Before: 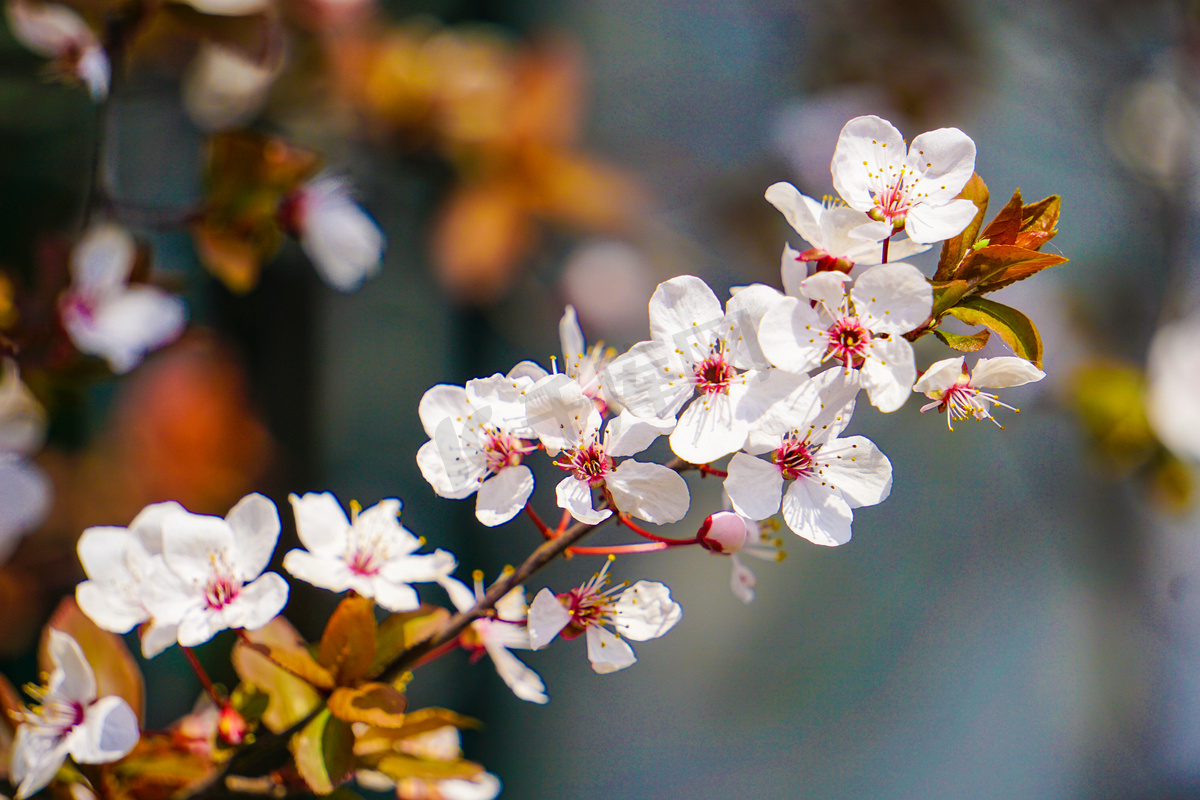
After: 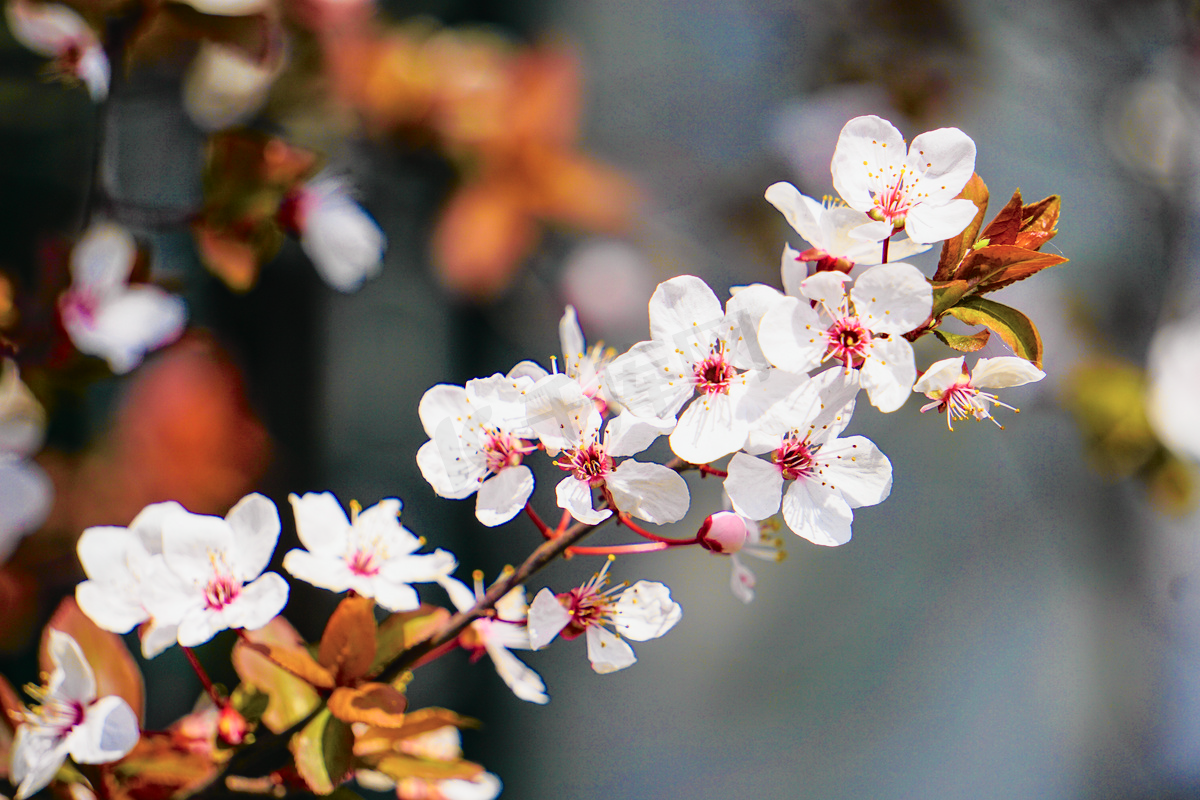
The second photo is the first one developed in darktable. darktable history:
tone curve: curves: ch0 [(0, 0.009) (0.105, 0.08) (0.195, 0.18) (0.283, 0.316) (0.384, 0.434) (0.485, 0.531) (0.638, 0.69) (0.81, 0.872) (1, 0.977)]; ch1 [(0, 0) (0.161, 0.092) (0.35, 0.33) (0.379, 0.401) (0.456, 0.469) (0.502, 0.5) (0.525, 0.518) (0.586, 0.617) (0.635, 0.655) (1, 1)]; ch2 [(0, 0) (0.371, 0.362) (0.437, 0.437) (0.48, 0.49) (0.53, 0.515) (0.56, 0.571) (0.622, 0.606) (1, 1)], color space Lab, independent channels, preserve colors none
